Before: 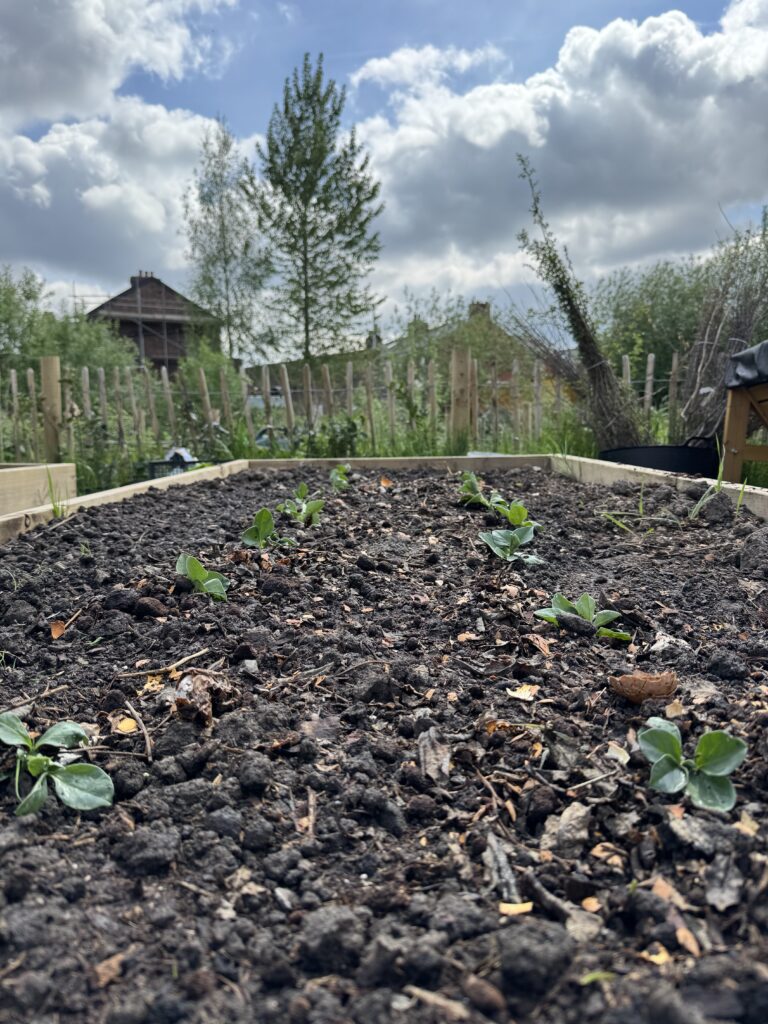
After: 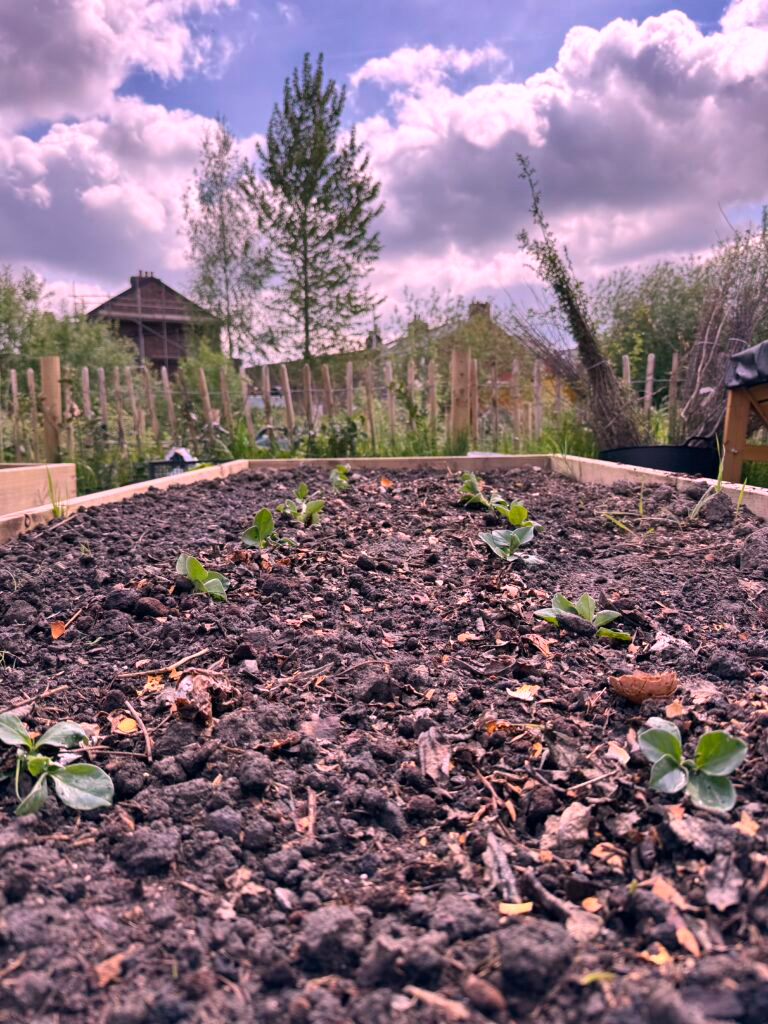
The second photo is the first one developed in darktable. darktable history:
shadows and highlights: soften with gaussian
color correction: highlights a* 0.816, highlights b* 2.78, saturation 1.1
white balance: red 1.188, blue 1.11
